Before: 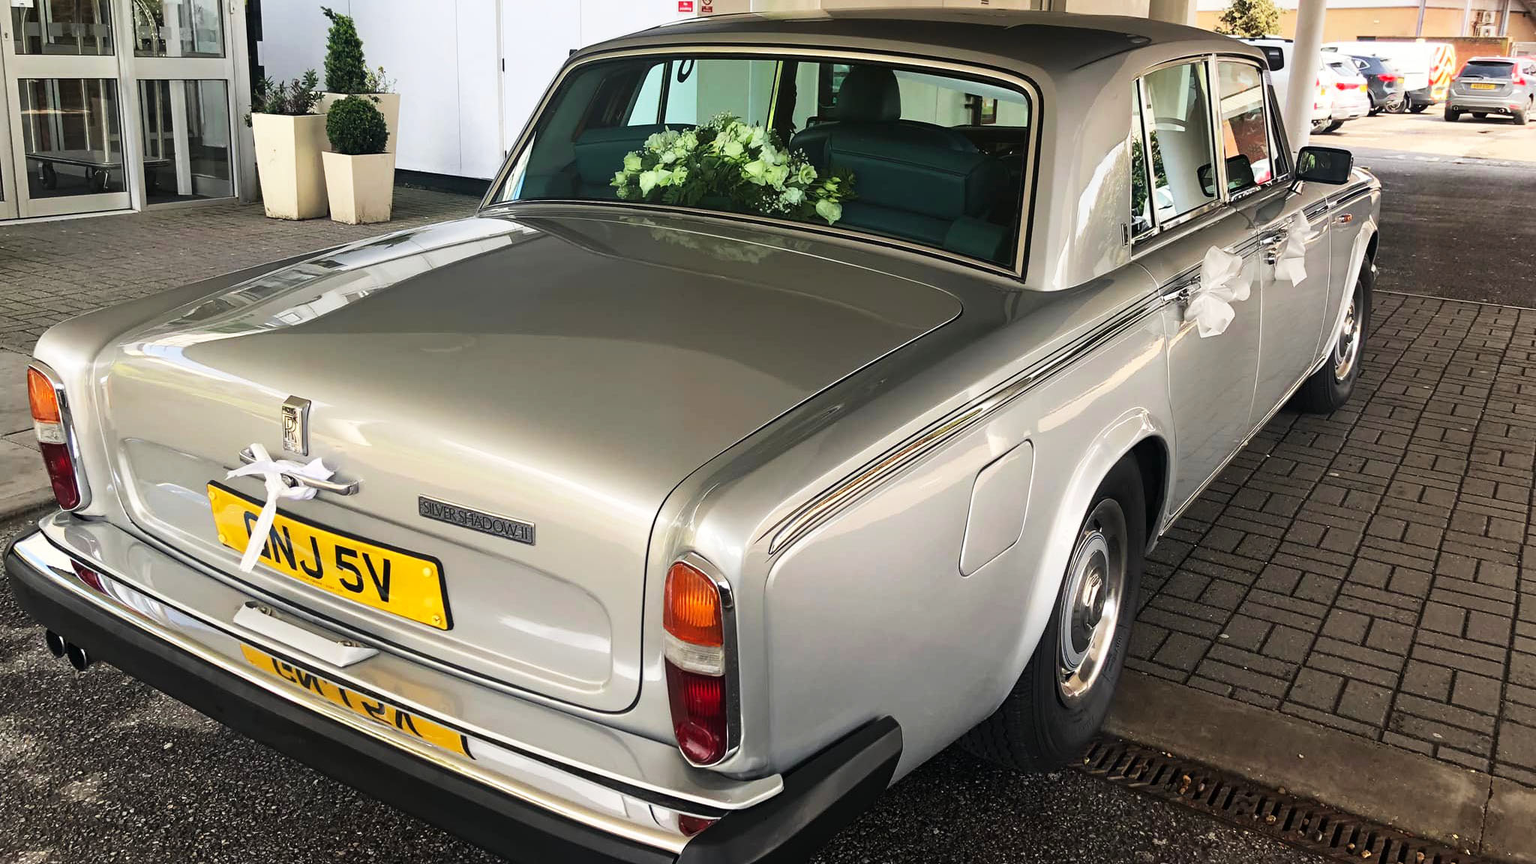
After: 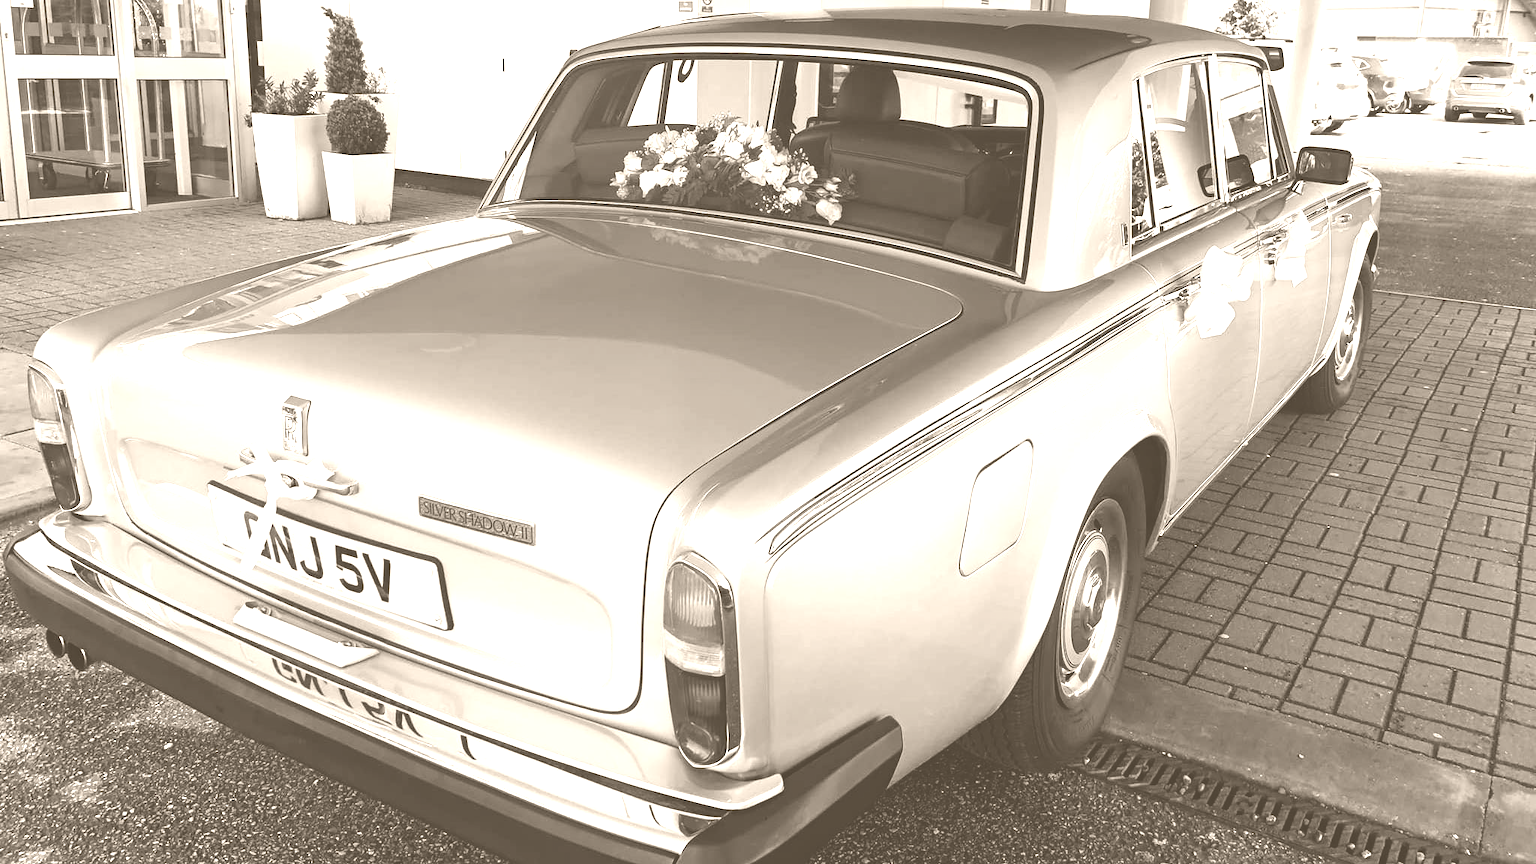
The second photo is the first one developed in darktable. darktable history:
colorize: hue 34.49°, saturation 35.33%, source mix 100%, version 1
